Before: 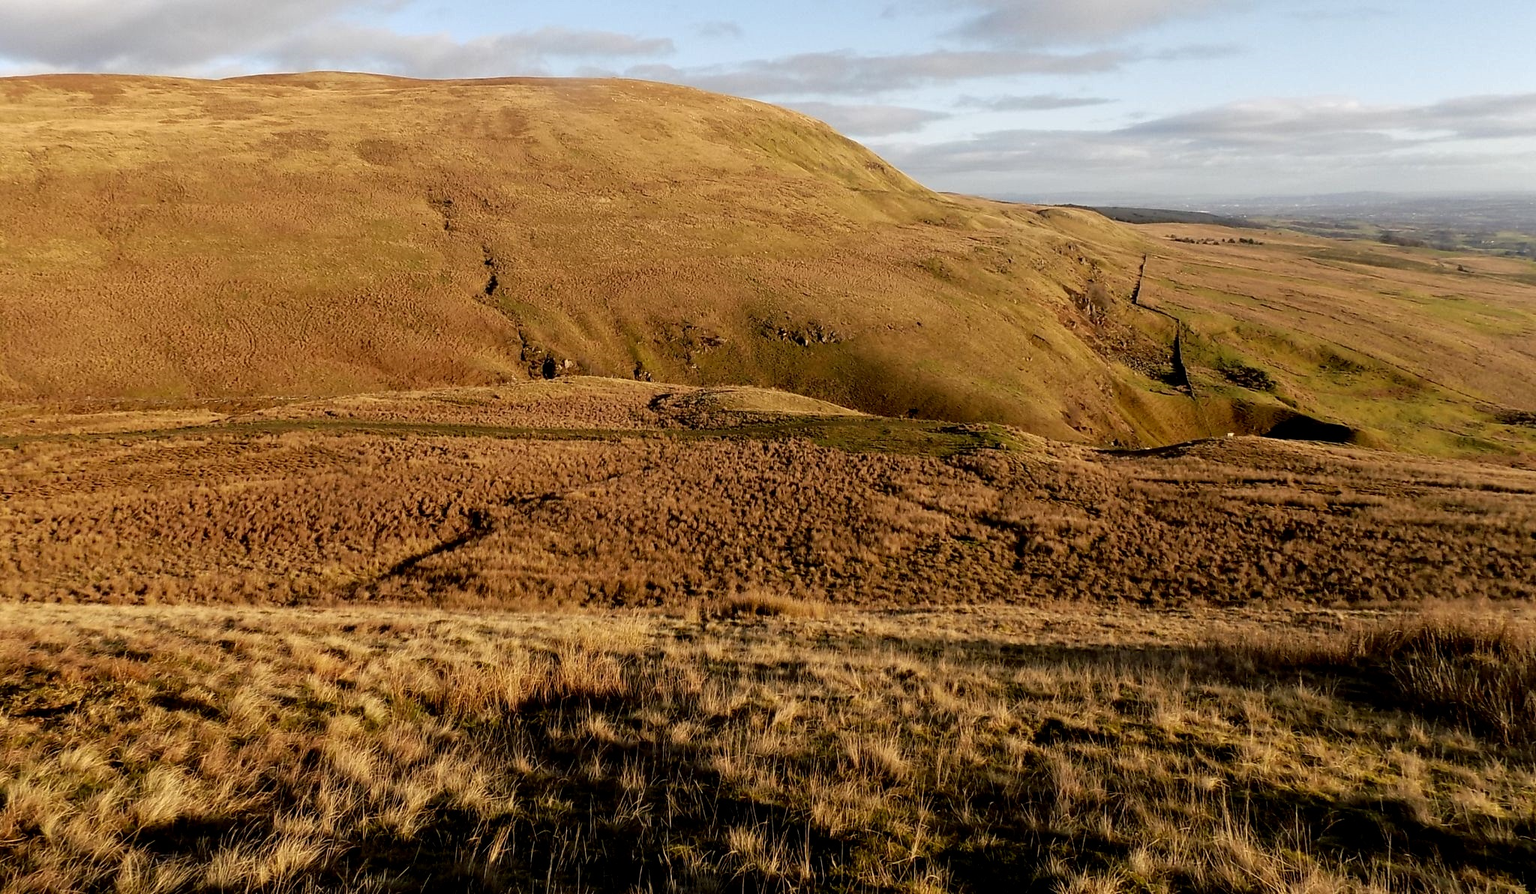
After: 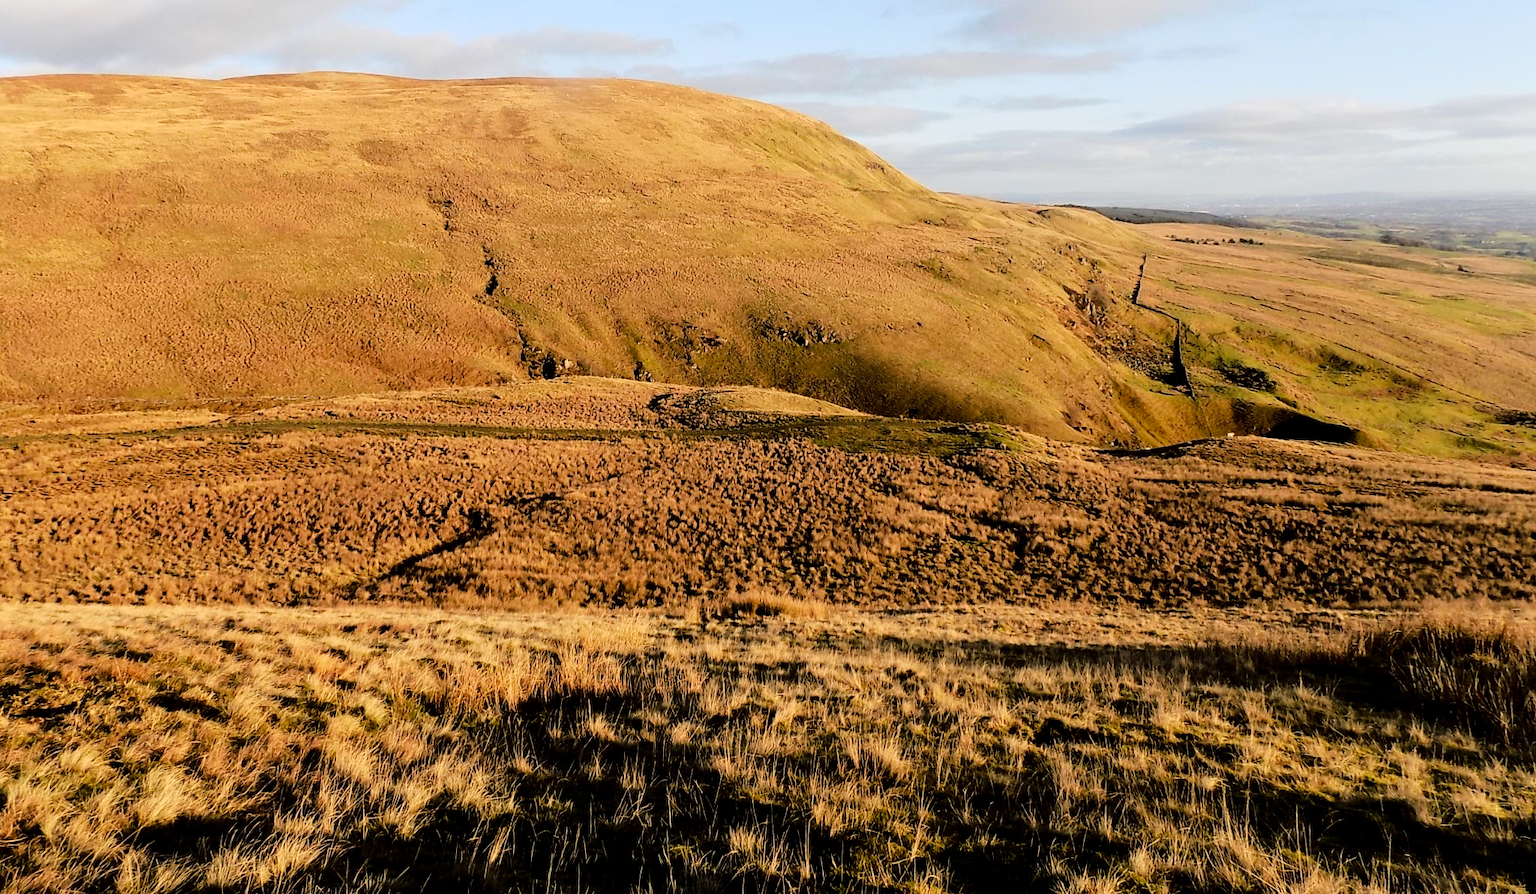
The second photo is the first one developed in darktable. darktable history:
tone curve: curves: ch0 [(0, 0) (0.11, 0.061) (0.256, 0.259) (0.398, 0.494) (0.498, 0.611) (0.65, 0.757) (0.835, 0.883) (1, 0.961)]; ch1 [(0, 0) (0.346, 0.307) (0.408, 0.369) (0.453, 0.457) (0.482, 0.479) (0.502, 0.498) (0.521, 0.51) (0.553, 0.554) (0.618, 0.65) (0.693, 0.727) (1, 1)]; ch2 [(0, 0) (0.366, 0.337) (0.434, 0.46) (0.485, 0.494) (0.5, 0.494) (0.511, 0.508) (0.537, 0.55) (0.579, 0.599) (0.621, 0.693) (1, 1)], color space Lab, linked channels, preserve colors none
